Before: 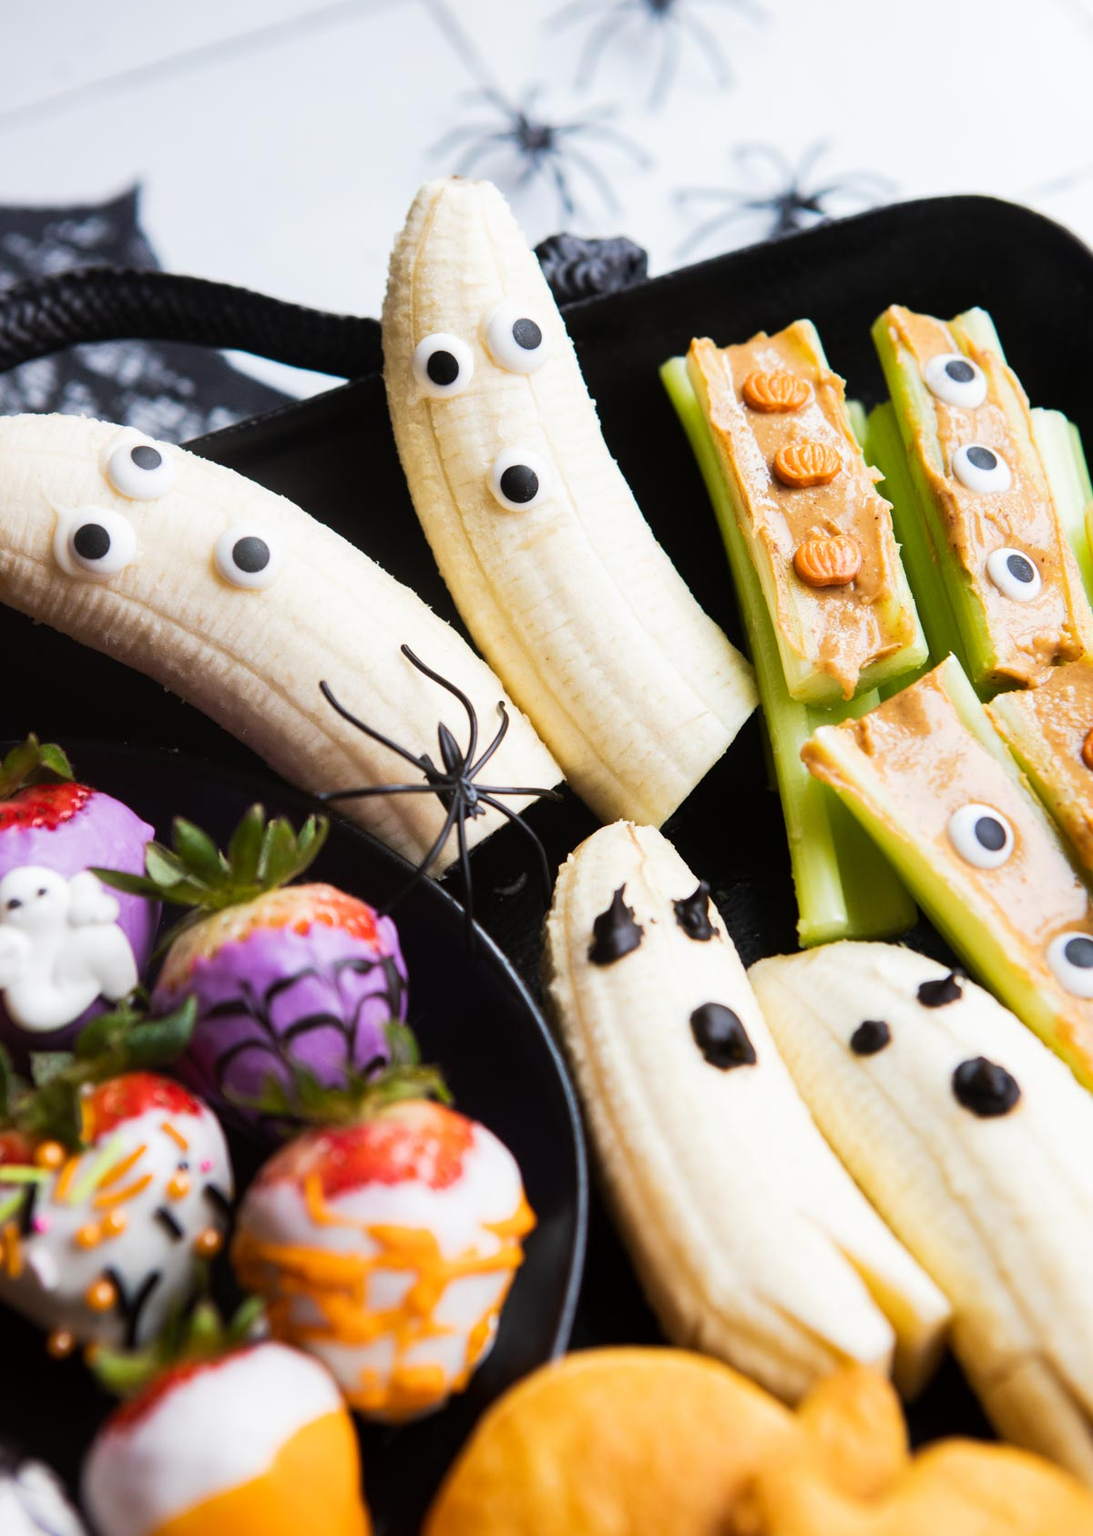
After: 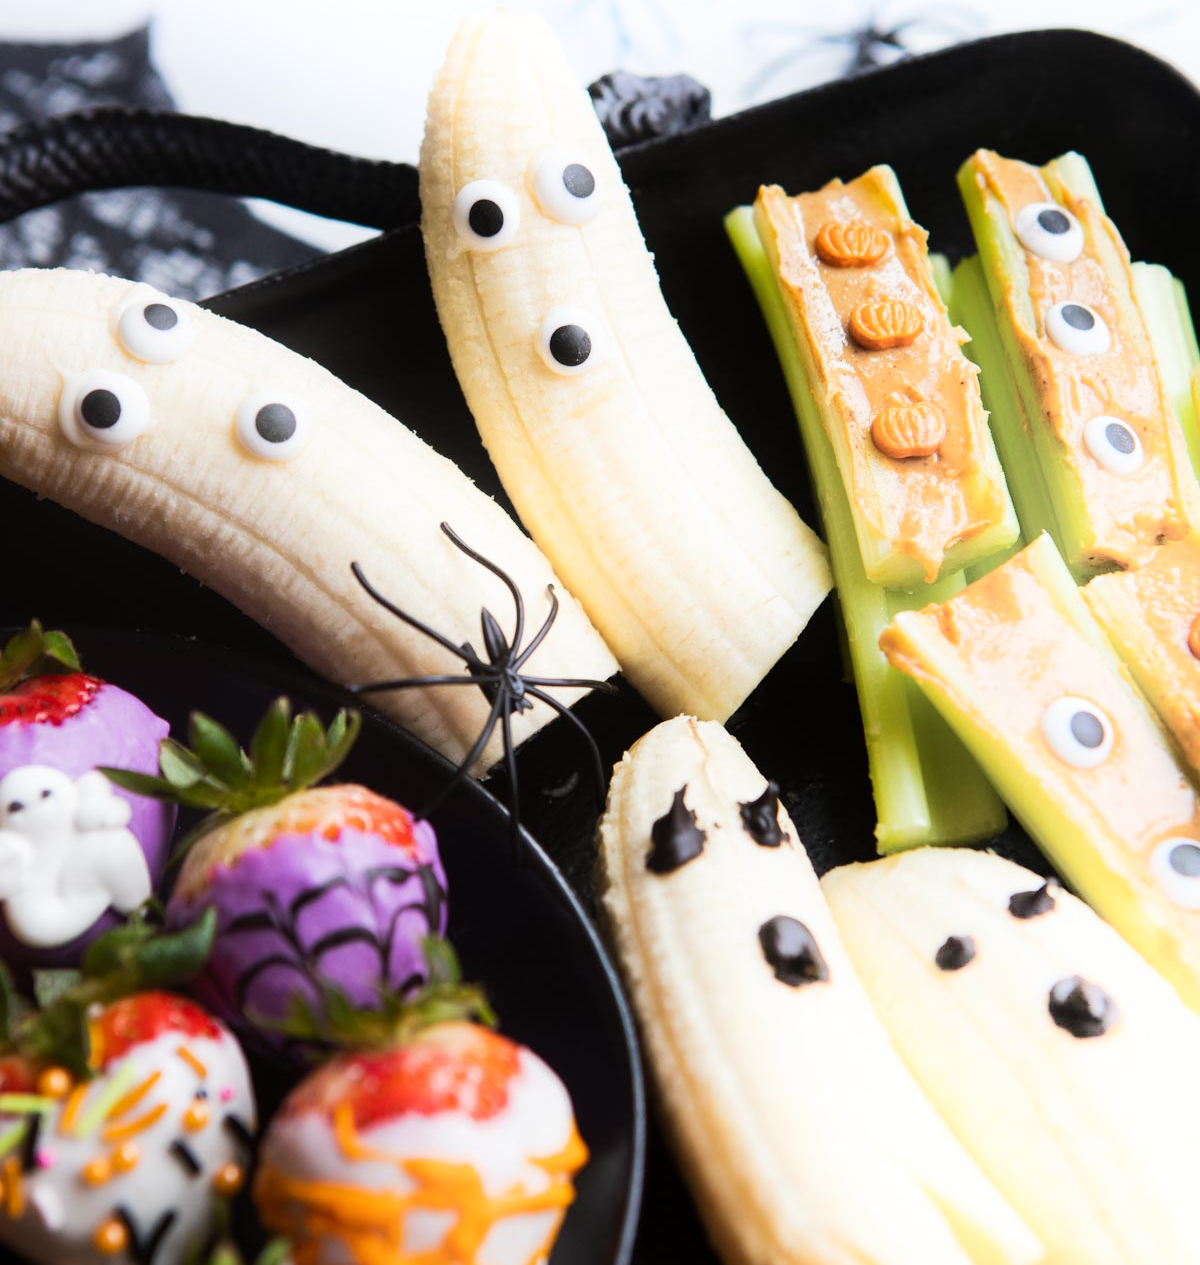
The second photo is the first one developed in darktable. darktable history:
shadows and highlights: shadows -21.3, highlights 100, soften with gaussian
crop: top 11.038%, bottom 13.962%
